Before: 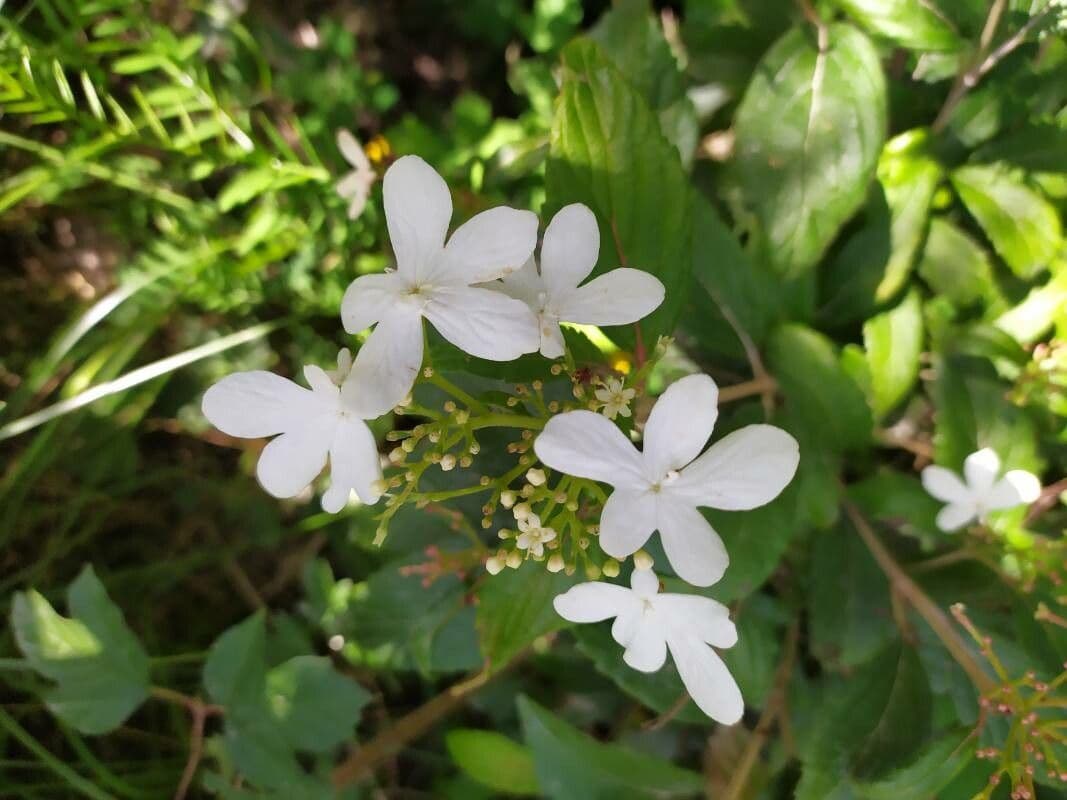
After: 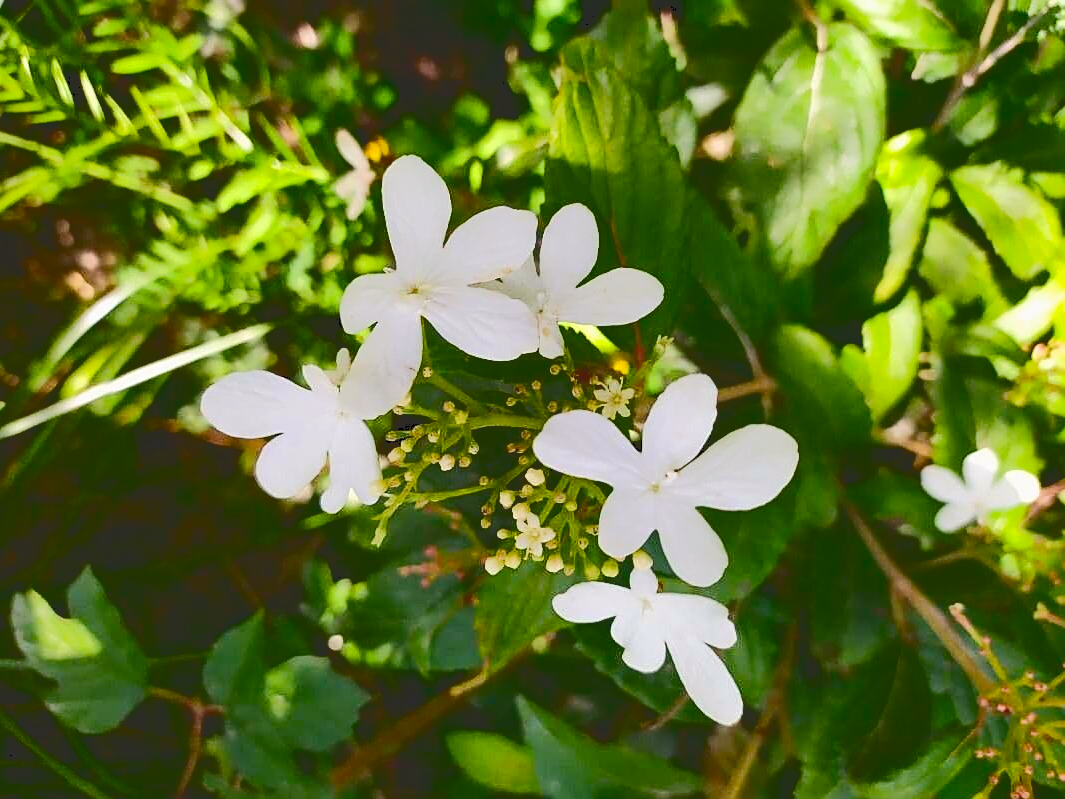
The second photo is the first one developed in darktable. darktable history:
sharpen: on, module defaults
shadows and highlights: radius 120.05, shadows 21.46, white point adjustment -9.61, highlights -14.84, soften with gaussian
crop and rotate: left 0.168%, bottom 0.005%
tone curve: curves: ch0 [(0, 0) (0.003, 0.184) (0.011, 0.184) (0.025, 0.189) (0.044, 0.192) (0.069, 0.194) (0.1, 0.2) (0.136, 0.202) (0.177, 0.206) (0.224, 0.214) (0.277, 0.243) (0.335, 0.297) (0.399, 0.39) (0.468, 0.508) (0.543, 0.653) (0.623, 0.754) (0.709, 0.834) (0.801, 0.887) (0.898, 0.925) (1, 1)], color space Lab, independent channels, preserve colors none
color balance rgb: shadows lift › hue 87.73°, highlights gain › chroma 0.175%, highlights gain › hue 329.69°, perceptual saturation grading › global saturation 34.869%, perceptual saturation grading › highlights -25.071%, perceptual saturation grading › shadows 24.517%, perceptual brilliance grading › global brilliance 11.265%
